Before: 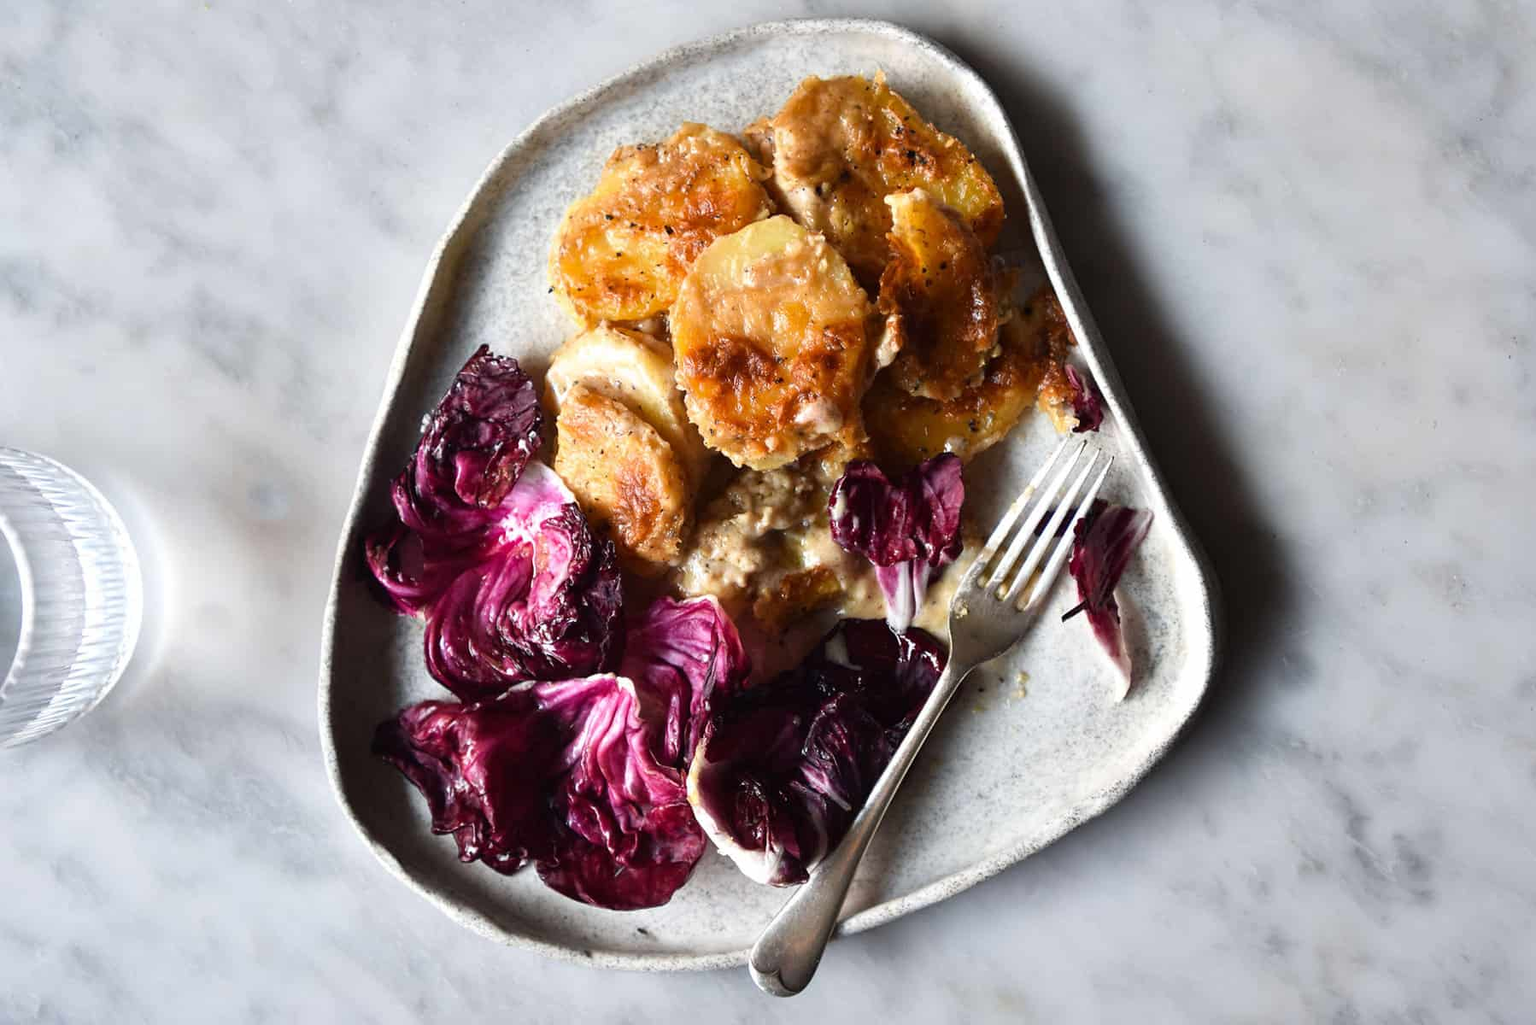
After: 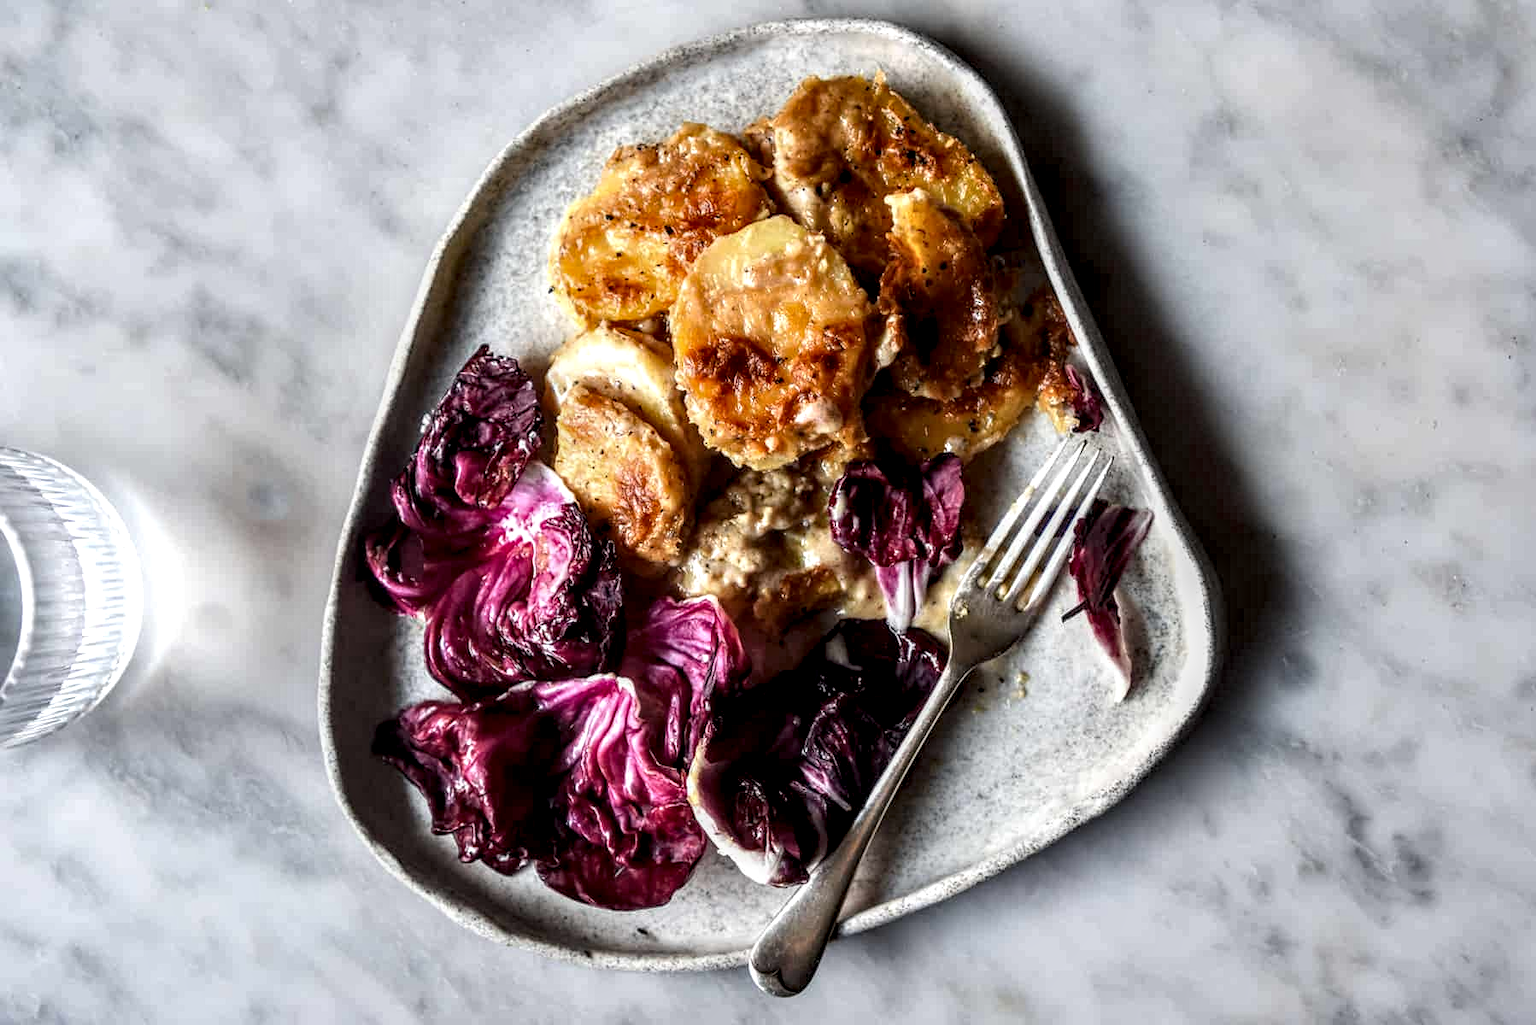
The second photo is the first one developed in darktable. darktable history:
local contrast: highlights 3%, shadows 6%, detail 182%
